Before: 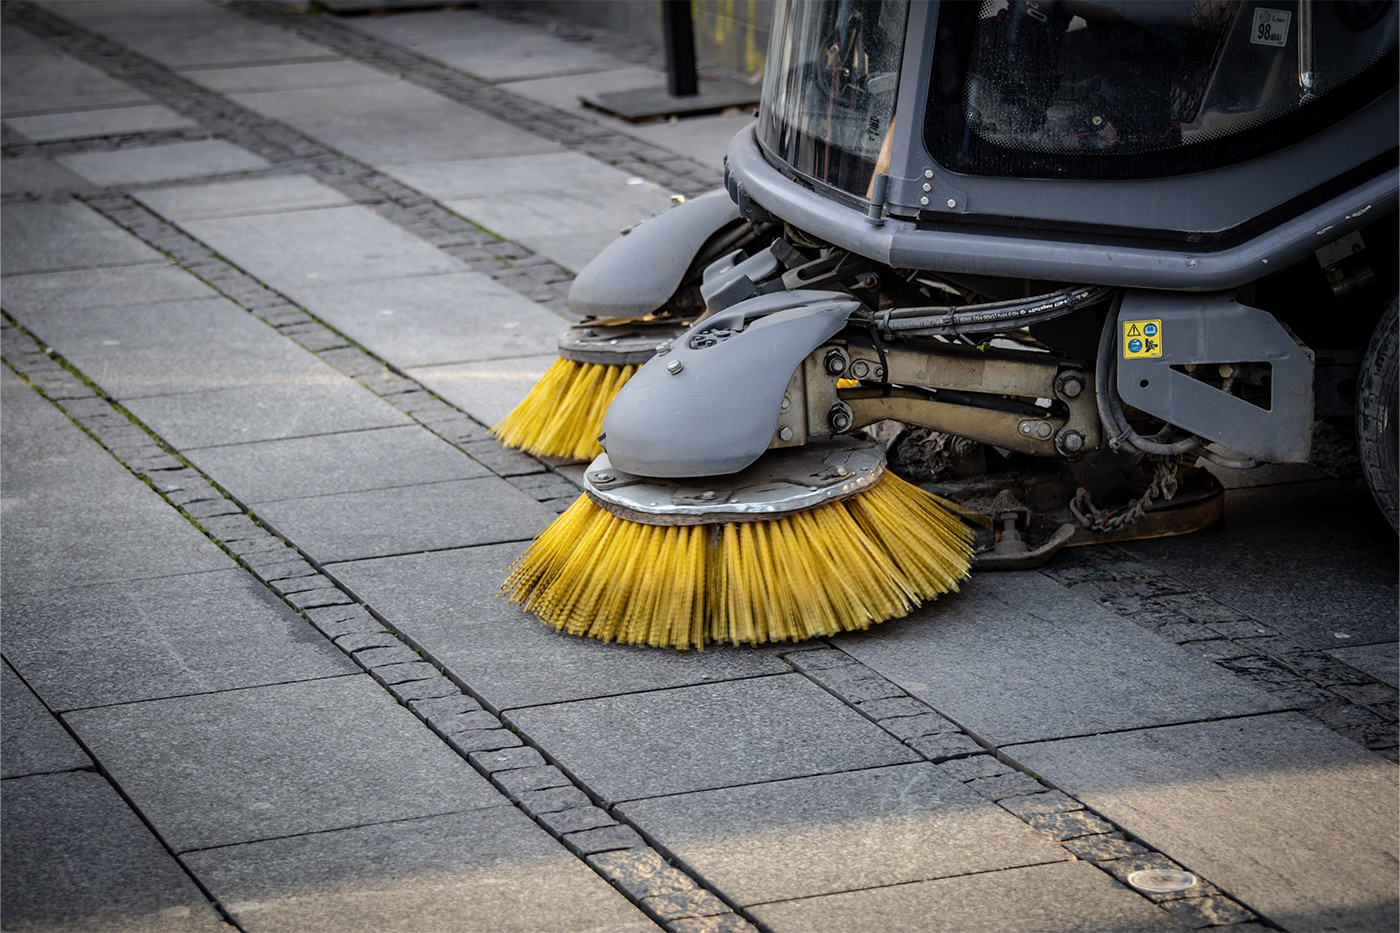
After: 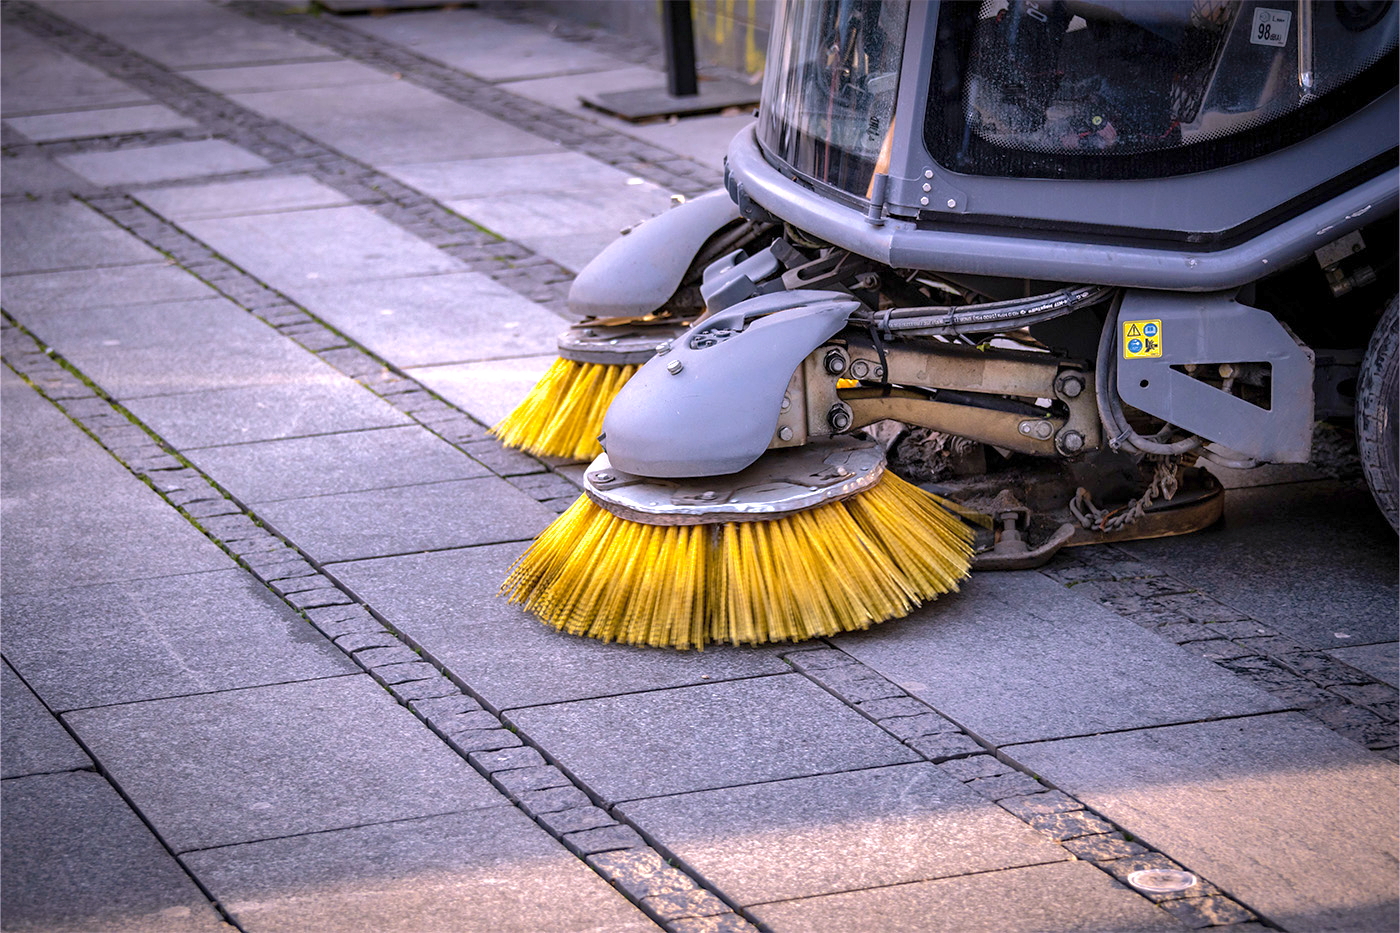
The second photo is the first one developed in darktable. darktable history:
exposure: exposure 0.6 EV, compensate highlight preservation false
velvia: strength 15%
white balance: red 1.066, blue 1.119
shadows and highlights: on, module defaults
